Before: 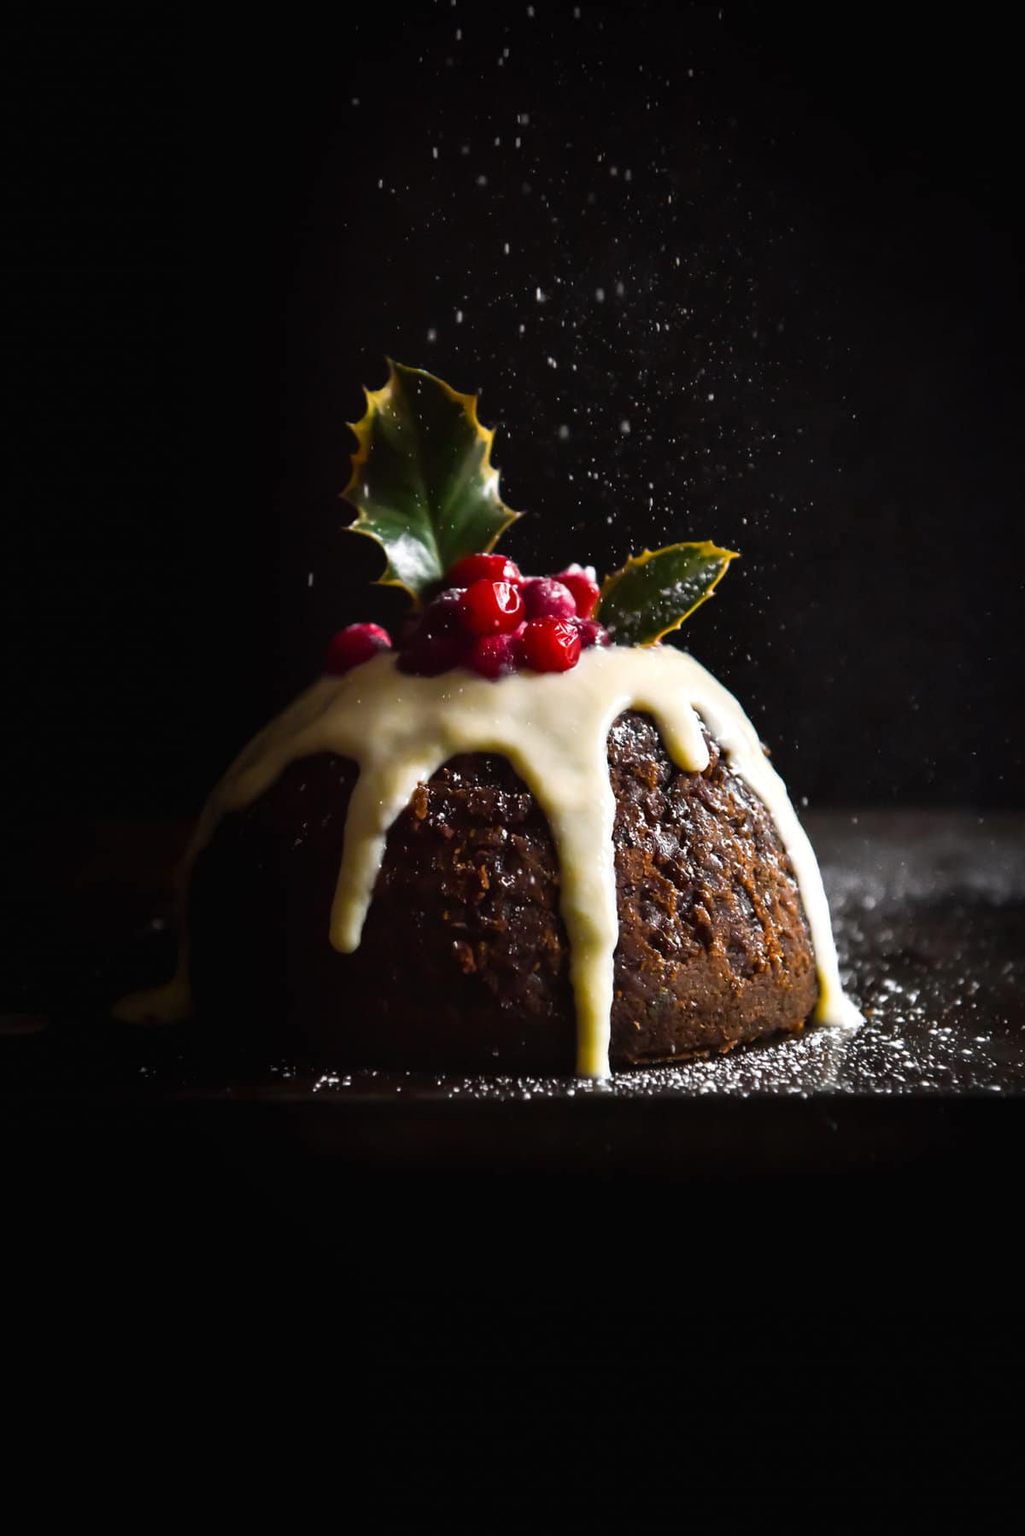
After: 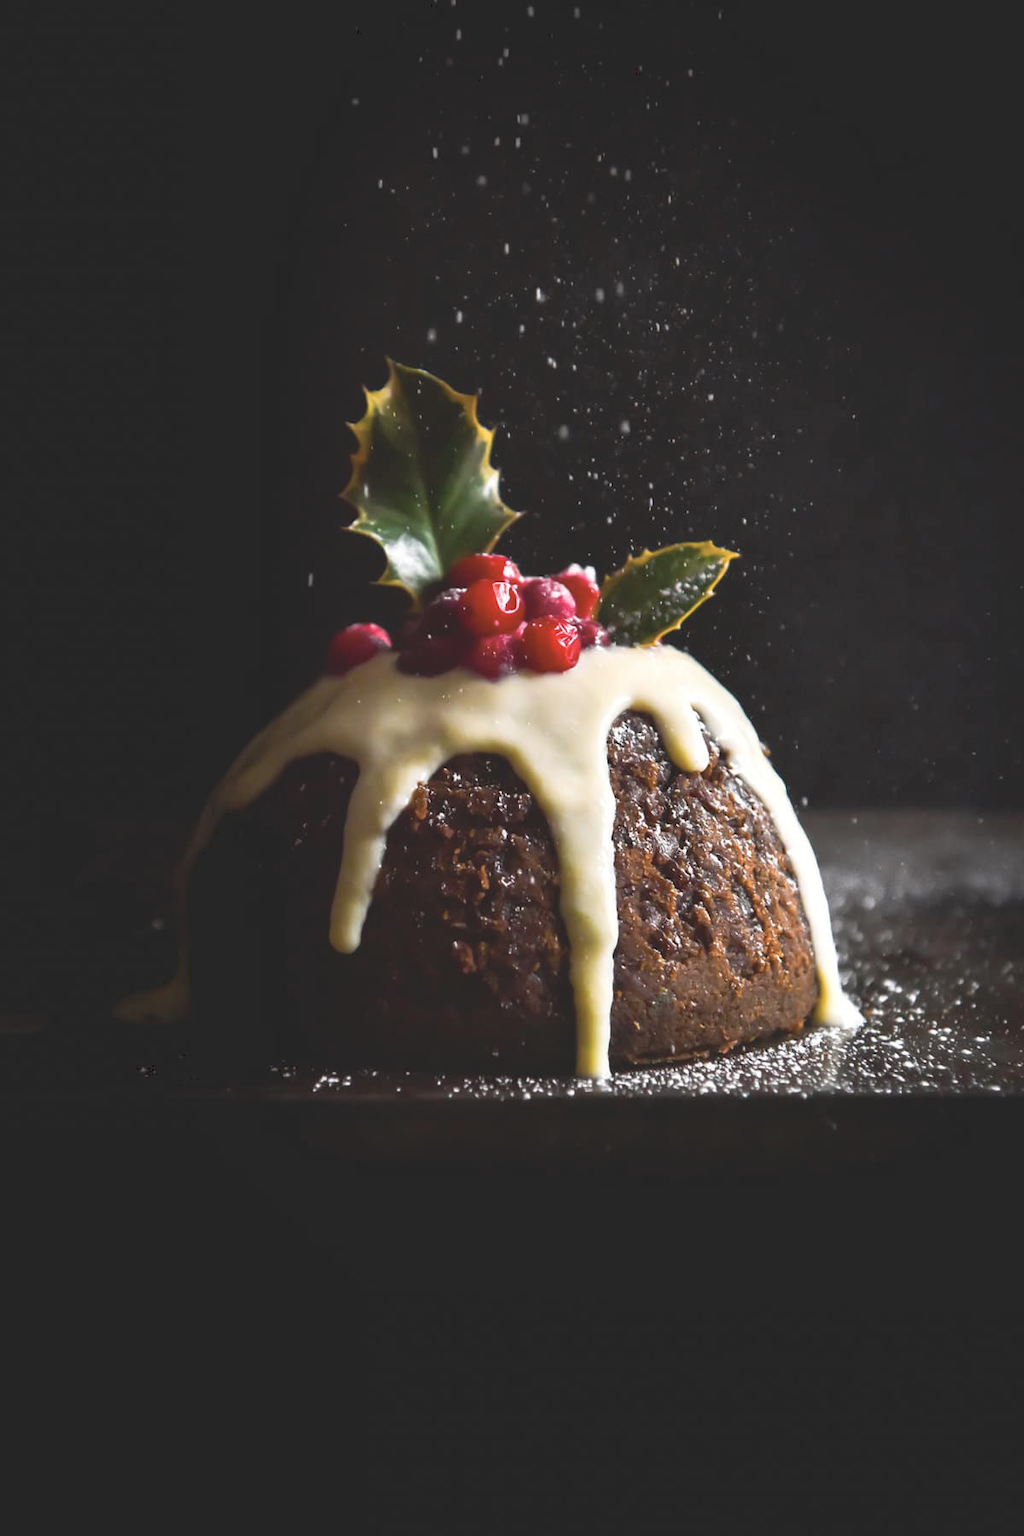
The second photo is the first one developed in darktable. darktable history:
tone curve: curves: ch0 [(0, 0) (0.003, 0.144) (0.011, 0.149) (0.025, 0.159) (0.044, 0.183) (0.069, 0.207) (0.1, 0.236) (0.136, 0.269) (0.177, 0.303) (0.224, 0.339) (0.277, 0.38) (0.335, 0.428) (0.399, 0.478) (0.468, 0.539) (0.543, 0.604) (0.623, 0.679) (0.709, 0.755) (0.801, 0.836) (0.898, 0.918) (1, 1)], preserve colors none
